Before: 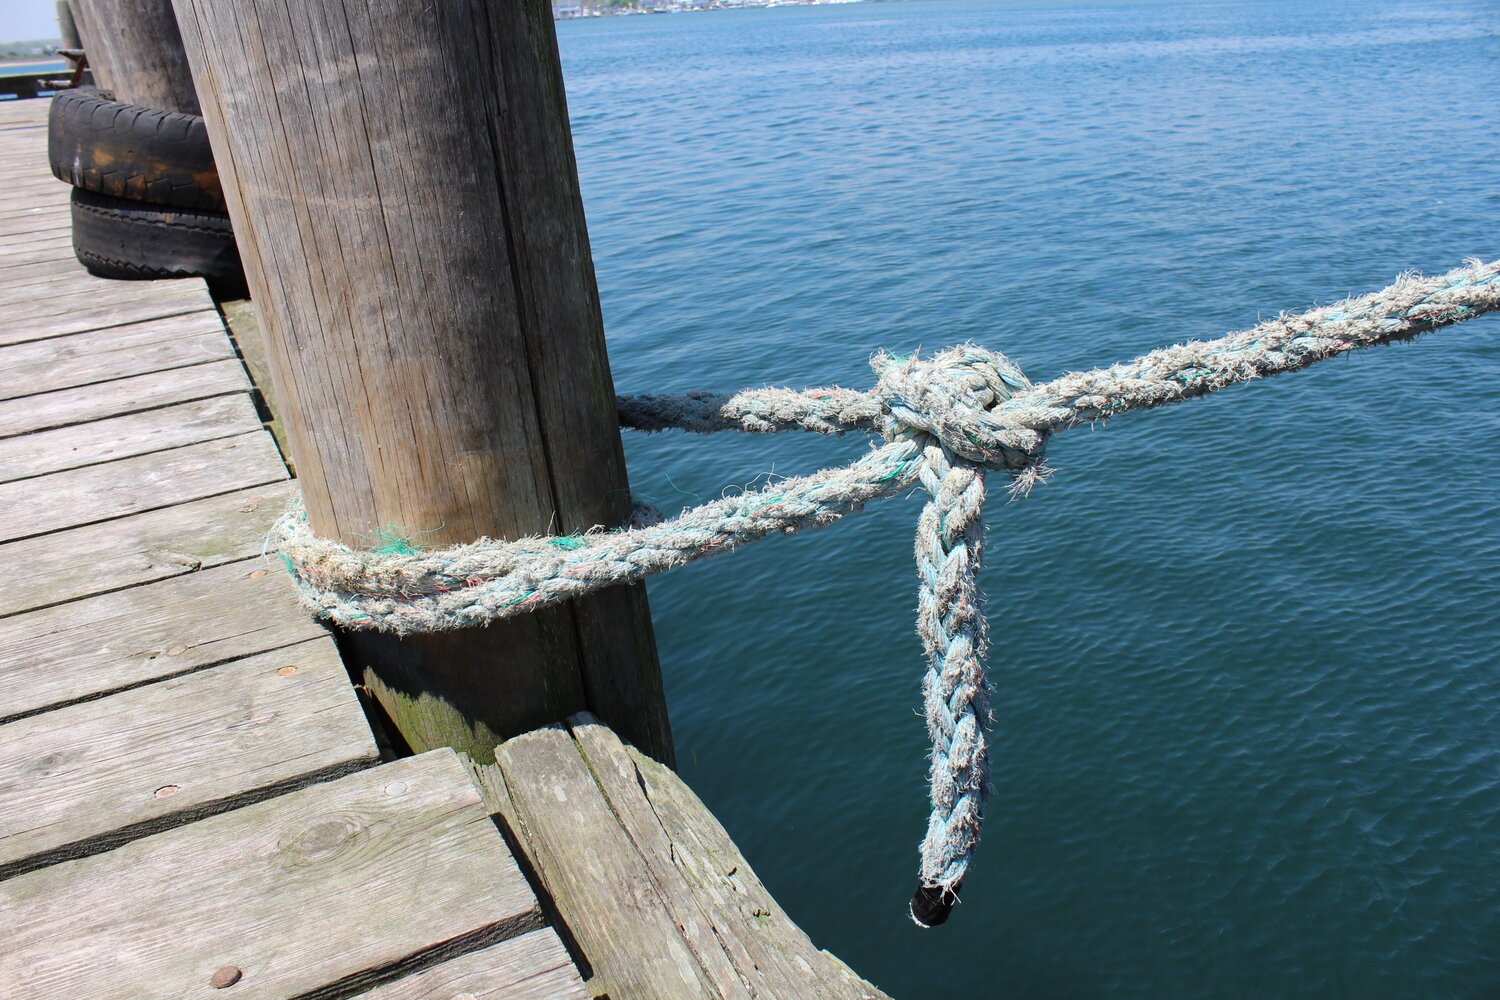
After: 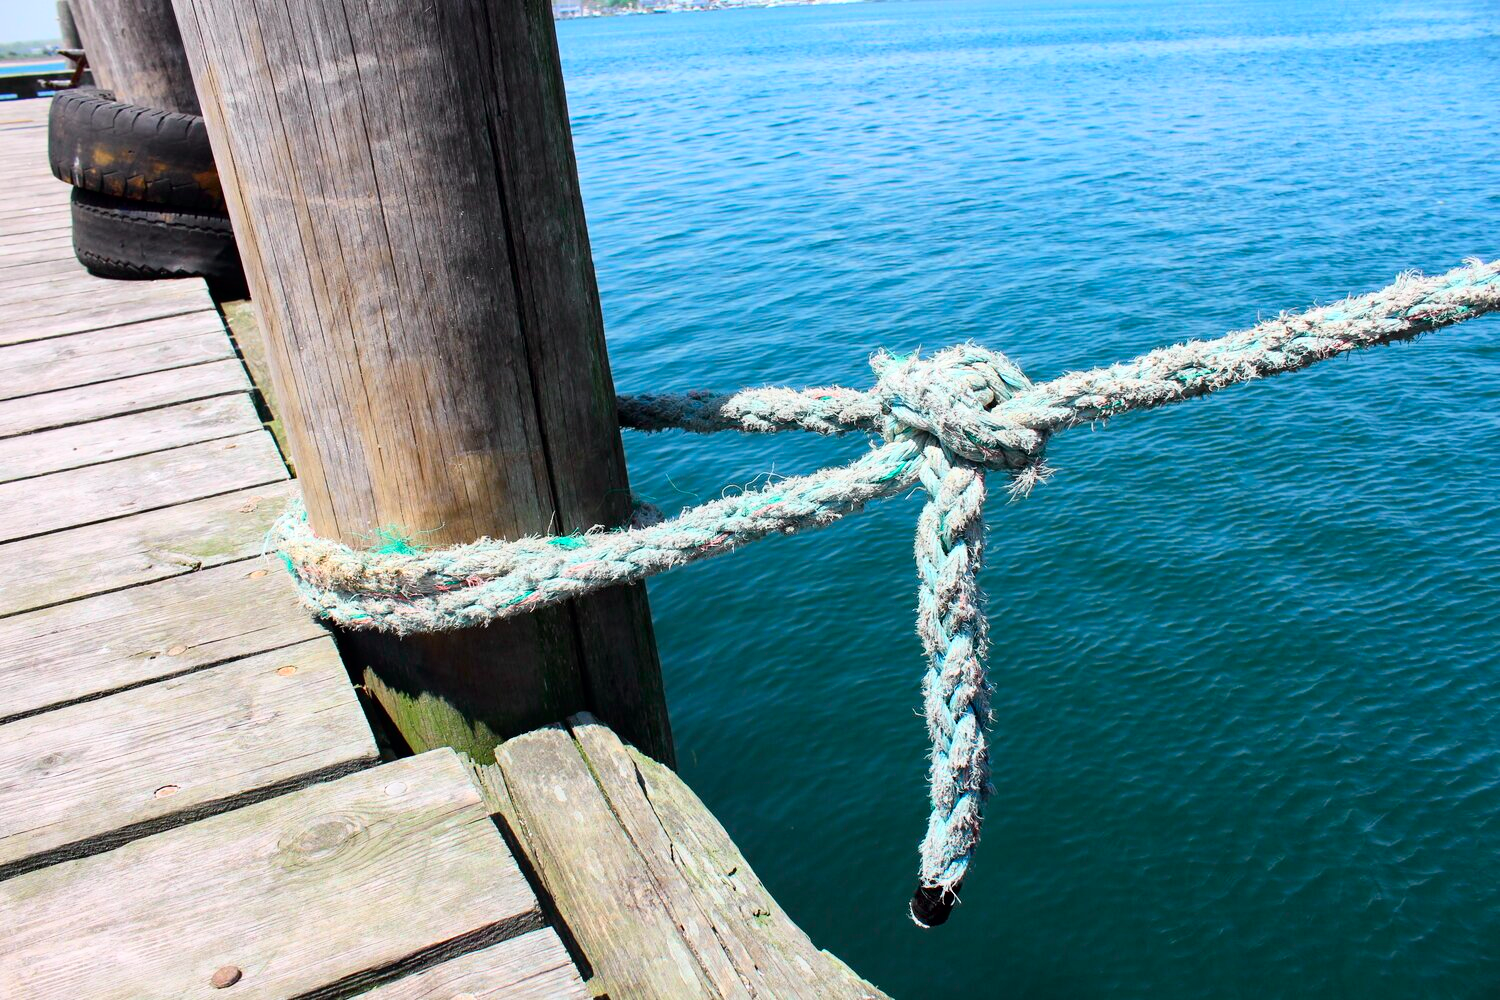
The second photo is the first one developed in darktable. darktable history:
local contrast: mode bilateral grid, contrast 19, coarseness 51, detail 119%, midtone range 0.2
tone curve: curves: ch0 [(0, 0) (0.051, 0.03) (0.096, 0.071) (0.243, 0.246) (0.461, 0.515) (0.605, 0.692) (0.761, 0.85) (0.881, 0.933) (1, 0.984)]; ch1 [(0, 0) (0.1, 0.038) (0.318, 0.243) (0.431, 0.384) (0.488, 0.475) (0.499, 0.499) (0.534, 0.546) (0.567, 0.592) (0.601, 0.632) (0.734, 0.809) (1, 1)]; ch2 [(0, 0) (0.297, 0.257) (0.414, 0.379) (0.453, 0.45) (0.479, 0.483) (0.504, 0.499) (0.52, 0.519) (0.541, 0.554) (0.614, 0.652) (0.817, 0.874) (1, 1)], color space Lab, independent channels, preserve colors none
